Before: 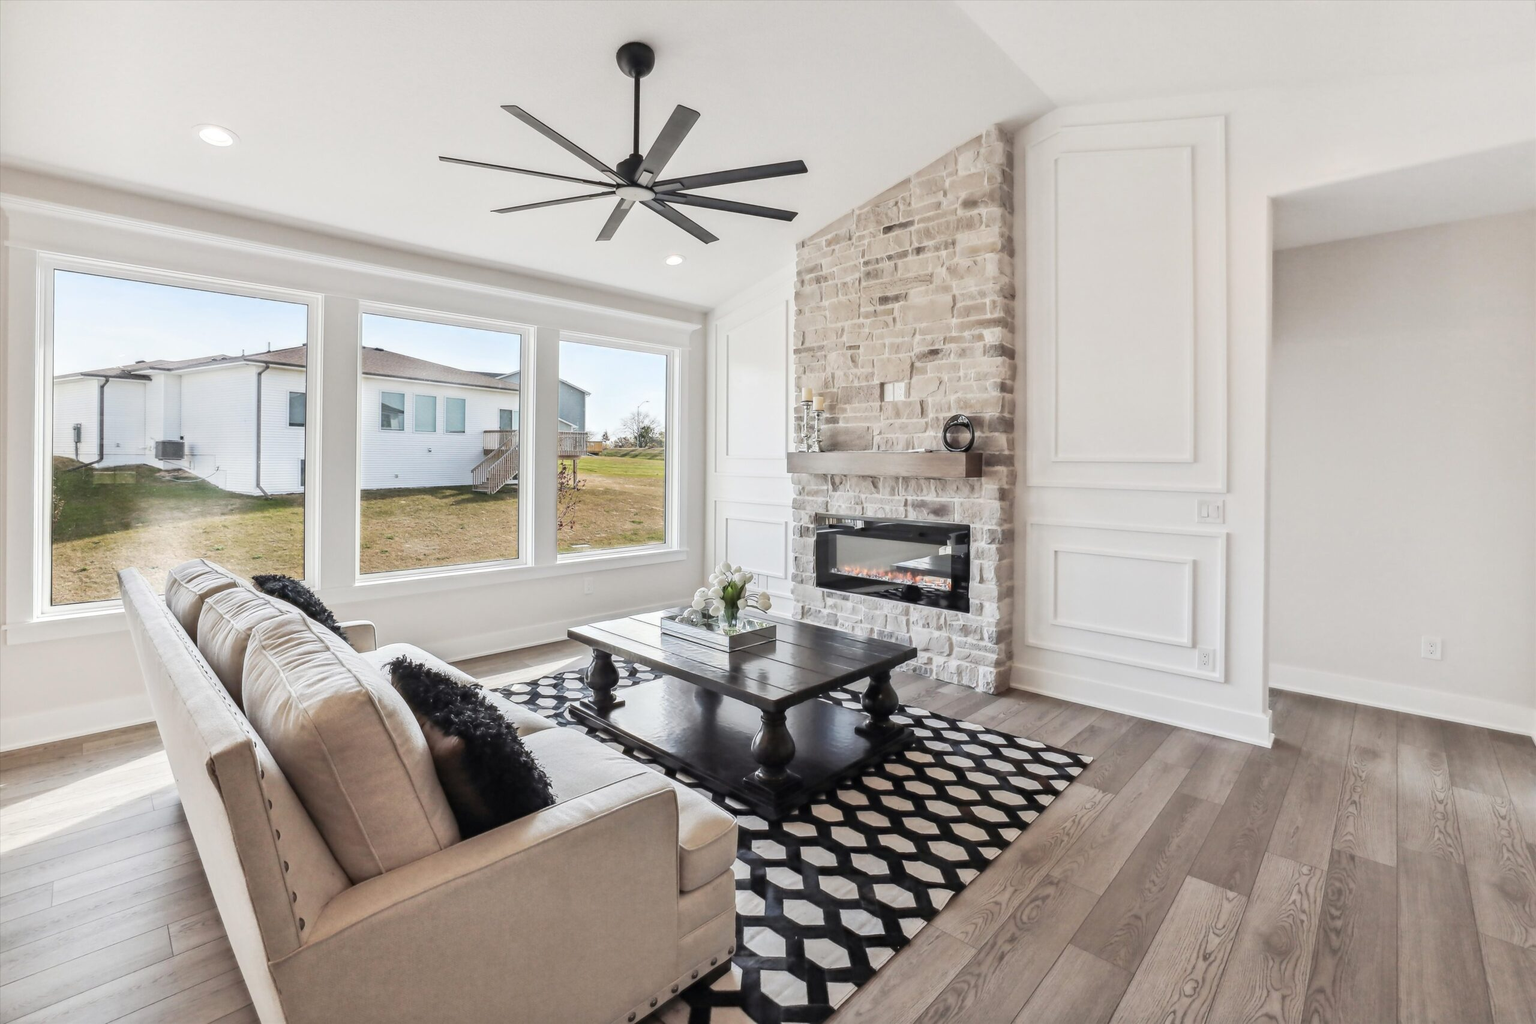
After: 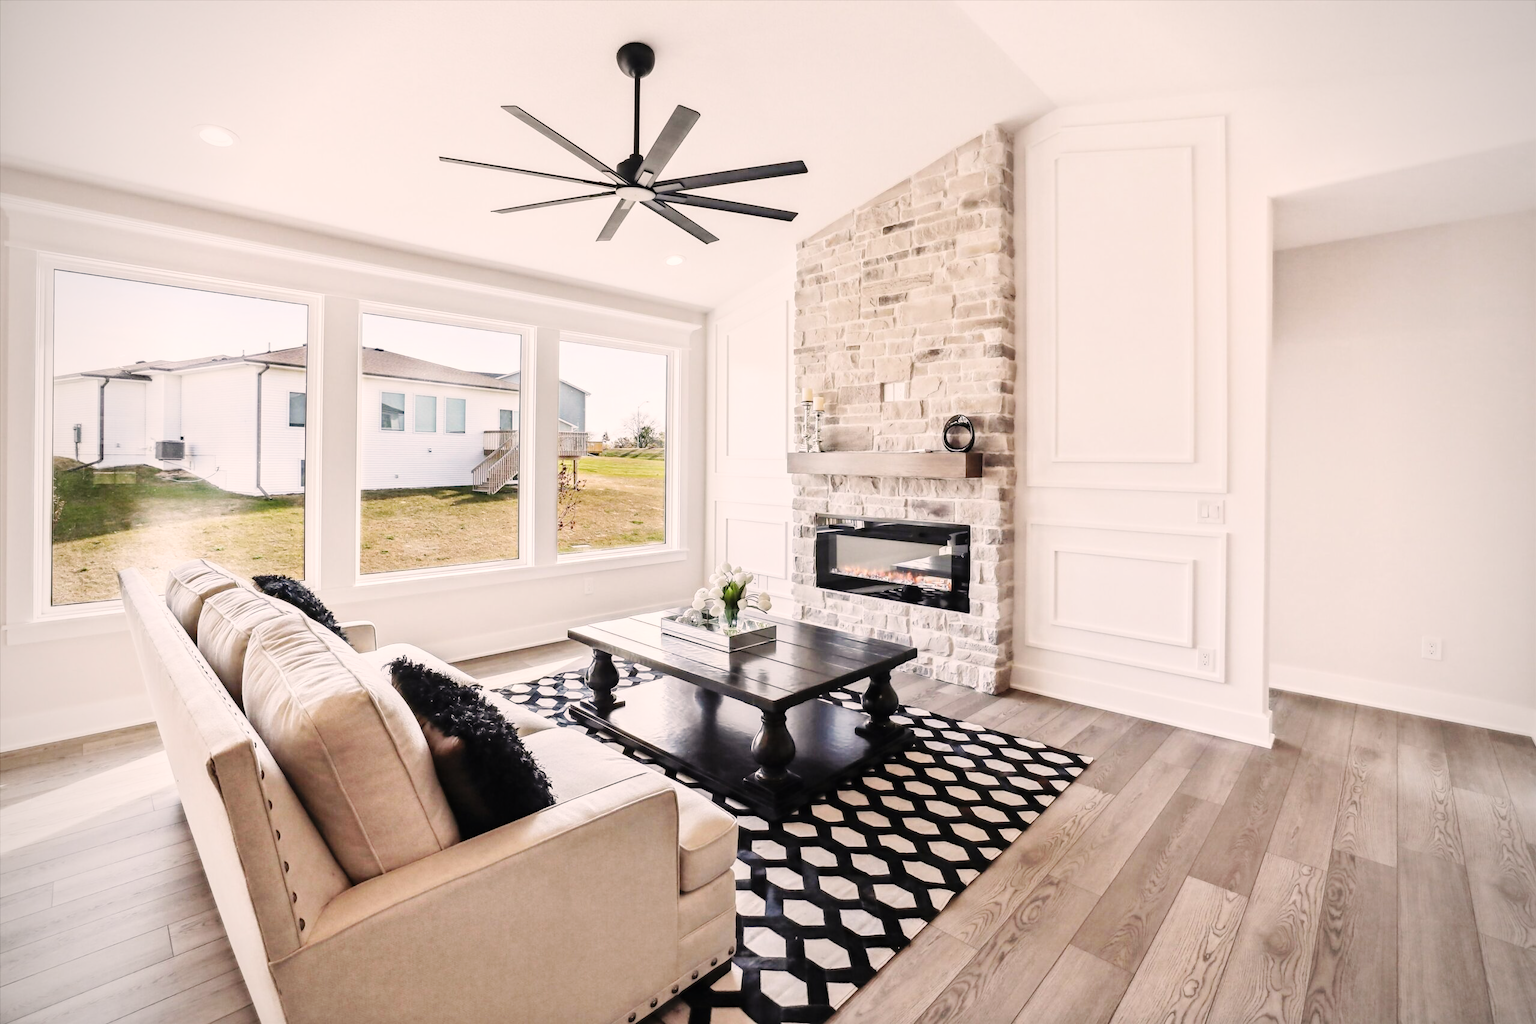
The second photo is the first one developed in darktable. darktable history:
tone equalizer: on, module defaults
base curve: curves: ch0 [(0, 0) (0.036, 0.025) (0.121, 0.166) (0.206, 0.329) (0.605, 0.79) (1, 1)], preserve colors none
color correction: highlights a* 5.81, highlights b* 4.84
vignetting: fall-off radius 60.65%
